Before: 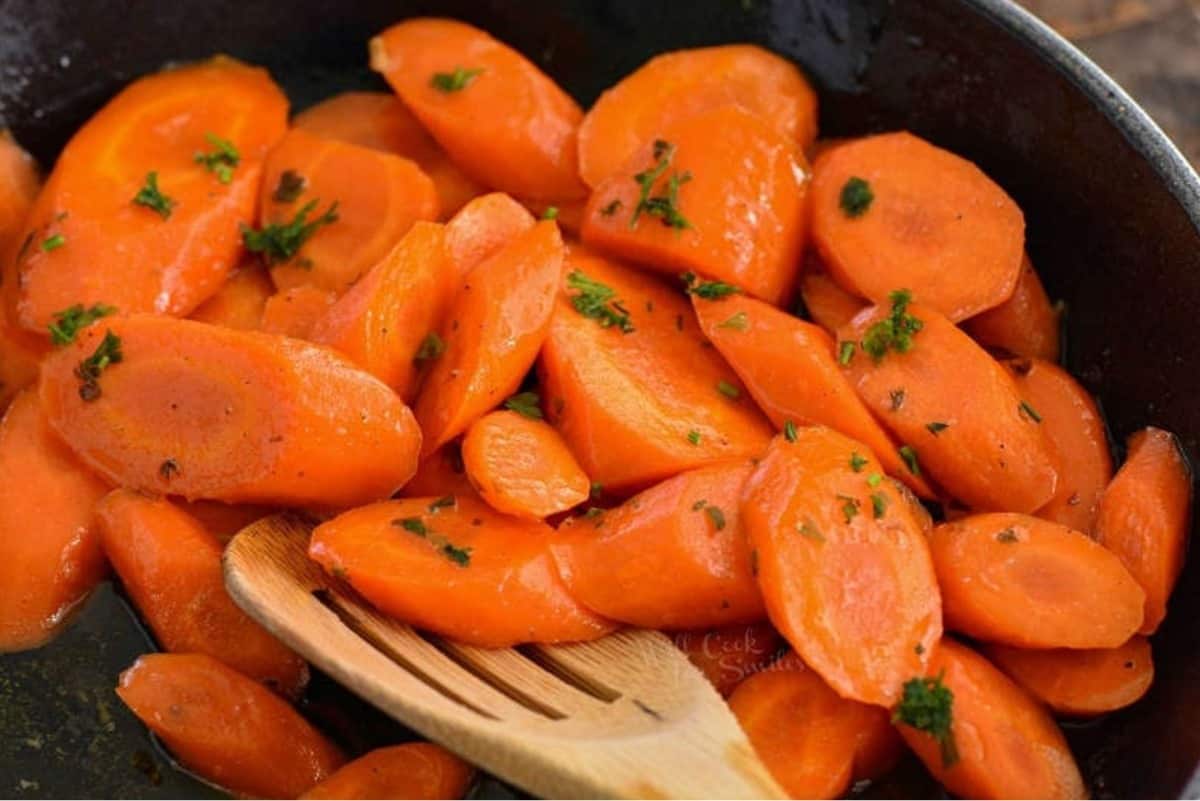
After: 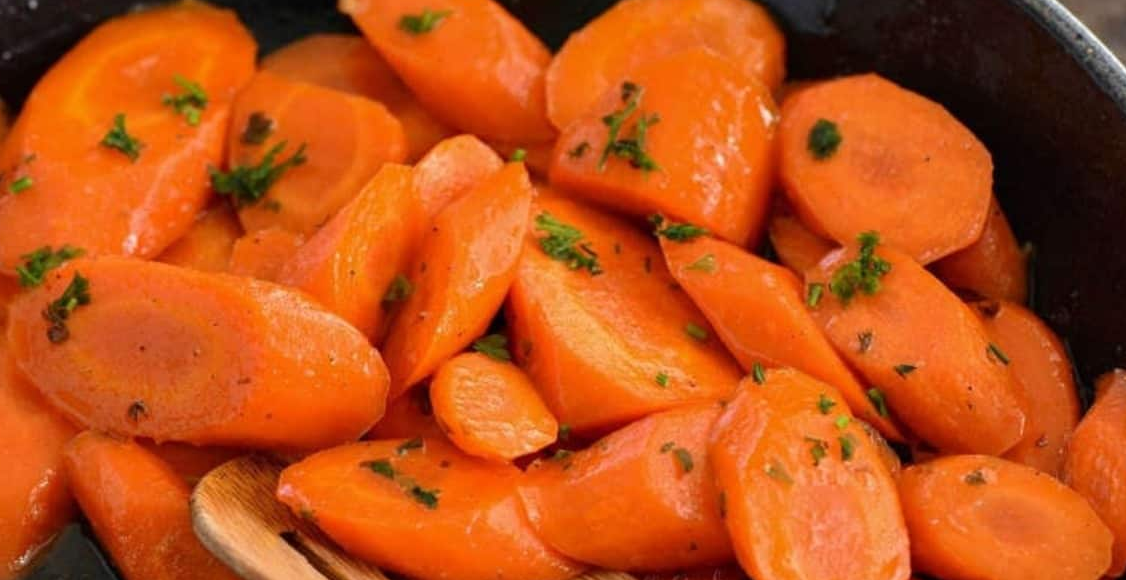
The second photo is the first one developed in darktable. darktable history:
crop: left 2.706%, top 7.32%, right 3.432%, bottom 20.219%
